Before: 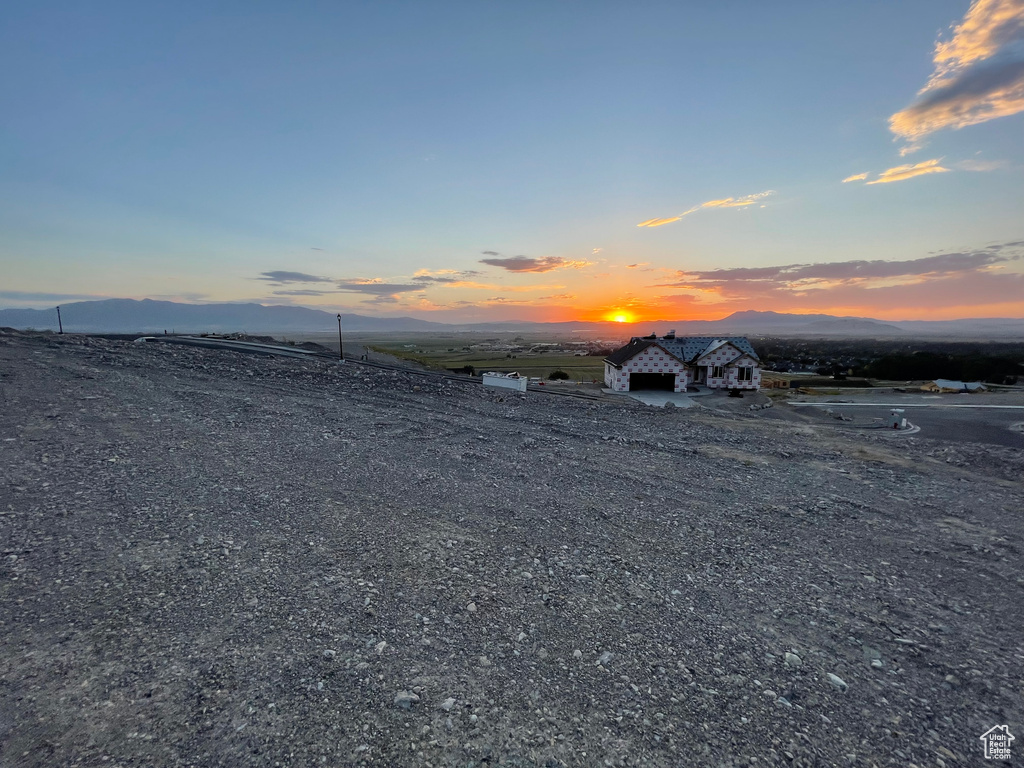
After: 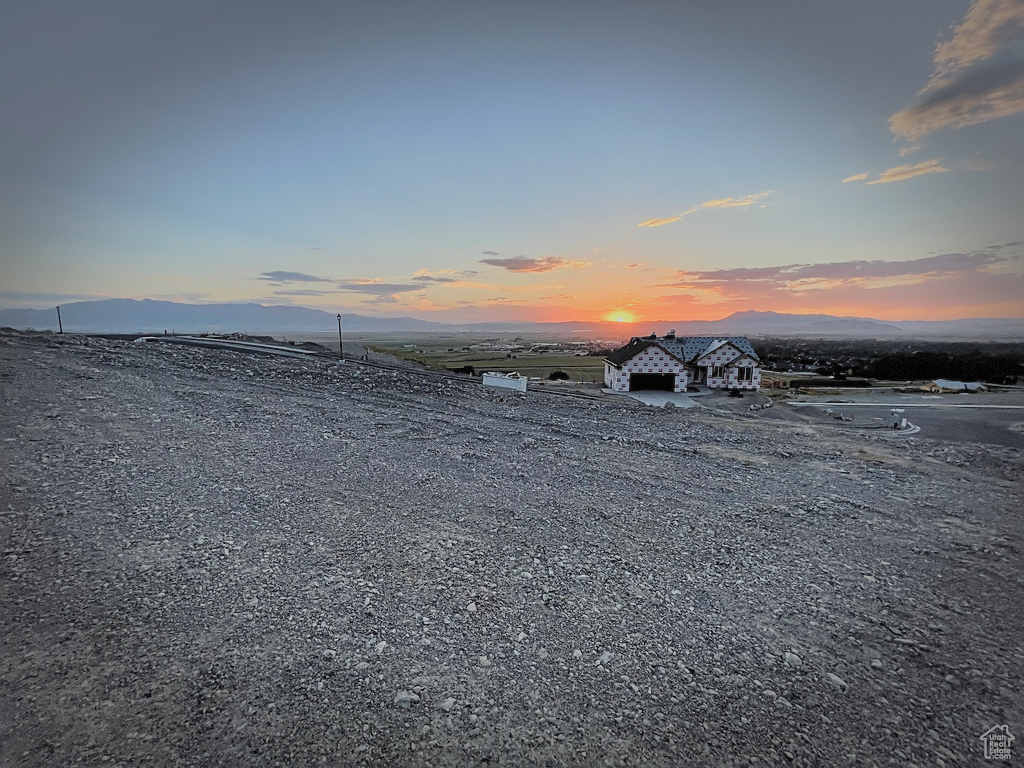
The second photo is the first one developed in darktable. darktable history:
filmic rgb: black relative exposure -7.65 EV, white relative exposure 4.56 EV, hardness 3.61, contrast 1.05, color science v5 (2021), contrast in shadows safe, contrast in highlights safe
contrast brightness saturation: brightness 0.147
sharpen: on, module defaults
vignetting: fall-off start 71.16%, width/height ratio 1.334, dithering 8-bit output
shadows and highlights: on, module defaults
